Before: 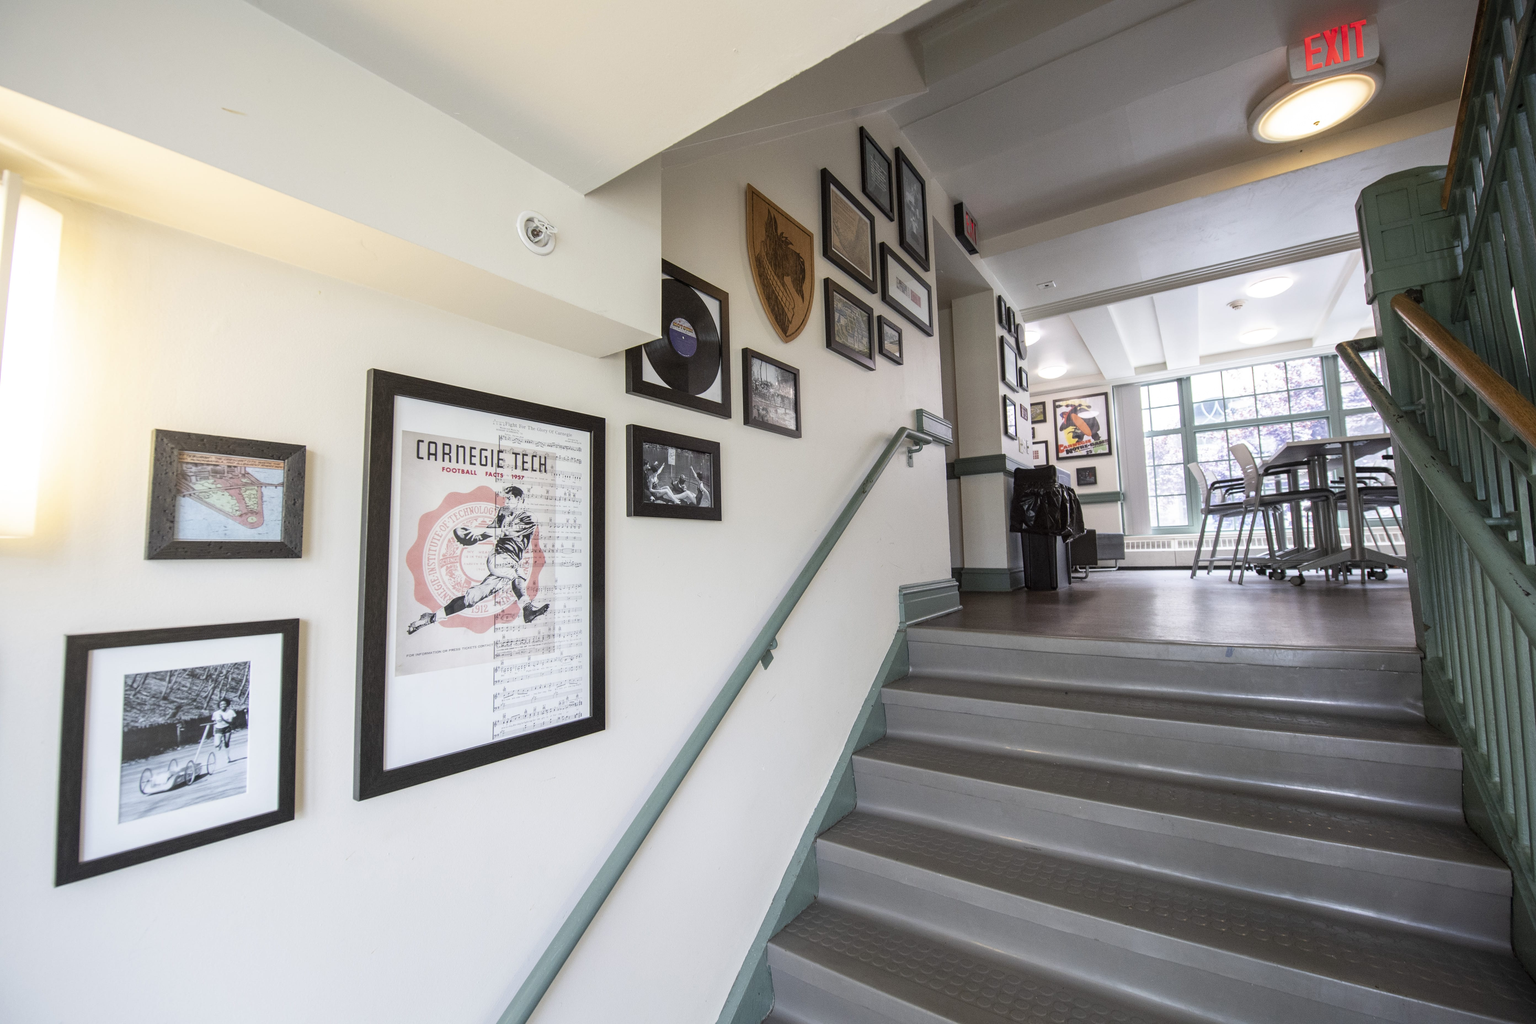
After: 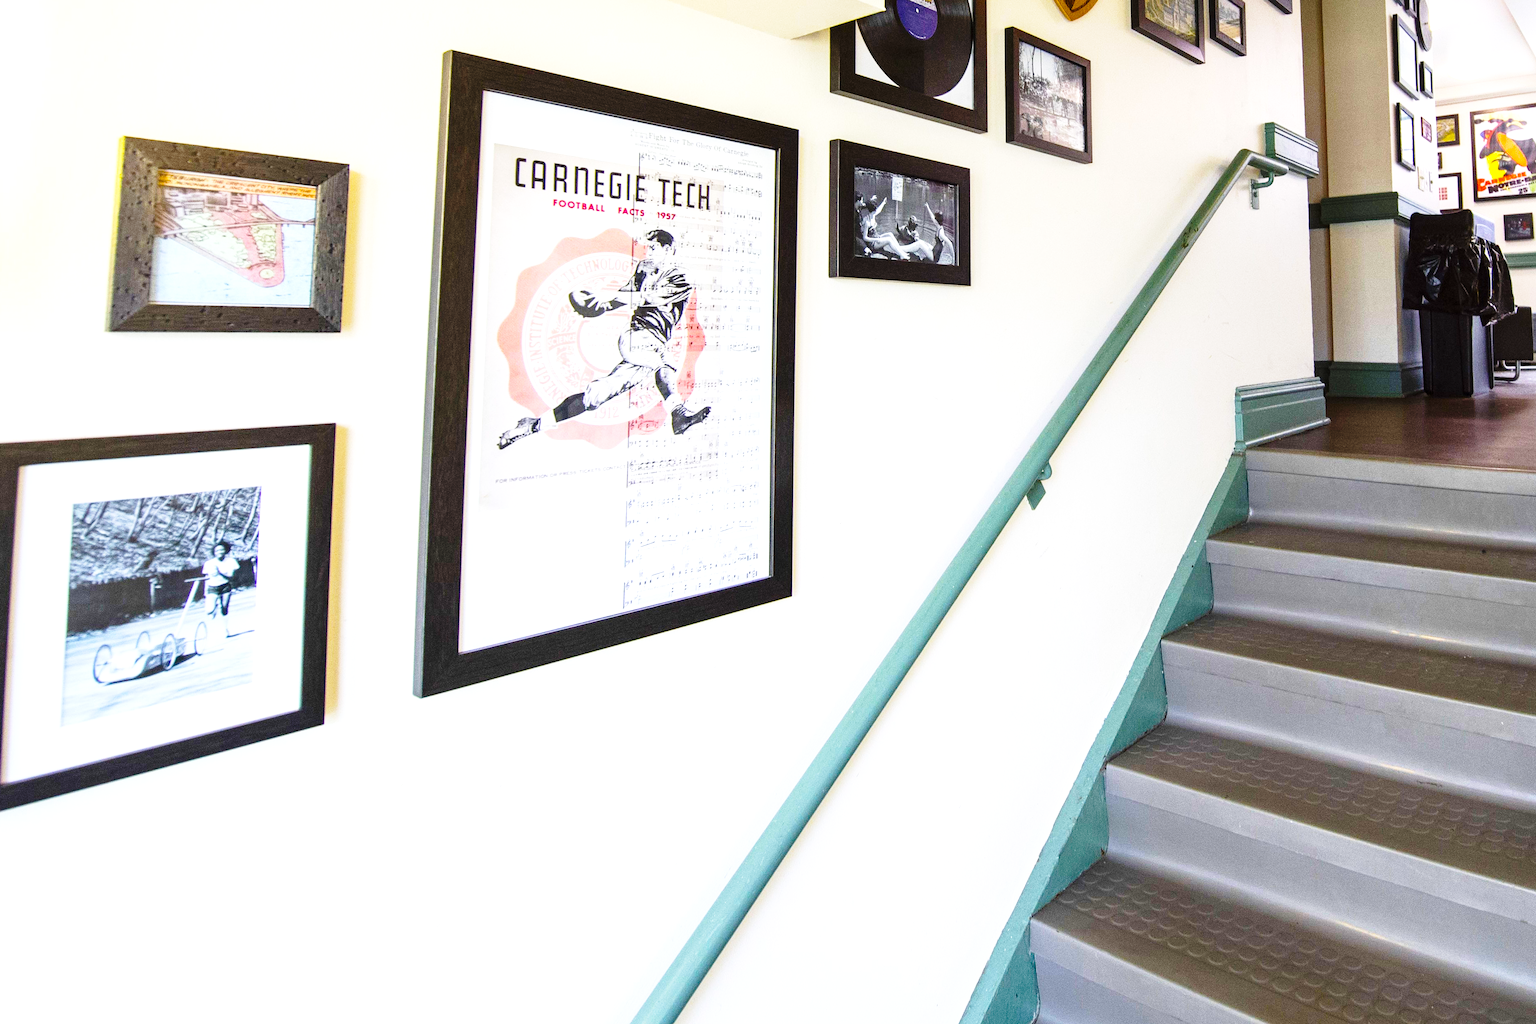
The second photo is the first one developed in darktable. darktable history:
crop and rotate: angle -0.82°, left 3.85%, top 31.828%, right 27.992%
base curve: curves: ch0 [(0, 0) (0.028, 0.03) (0.121, 0.232) (0.46, 0.748) (0.859, 0.968) (1, 1)], preserve colors none
color balance rgb: linear chroma grading › shadows -40%, linear chroma grading › highlights 40%, linear chroma grading › global chroma 45%, linear chroma grading › mid-tones -30%, perceptual saturation grading › global saturation 55%, perceptual saturation grading › highlights -50%, perceptual saturation grading › mid-tones 40%, perceptual saturation grading › shadows 30%, perceptual brilliance grading › global brilliance 20%, perceptual brilliance grading › shadows -40%, global vibrance 35%
